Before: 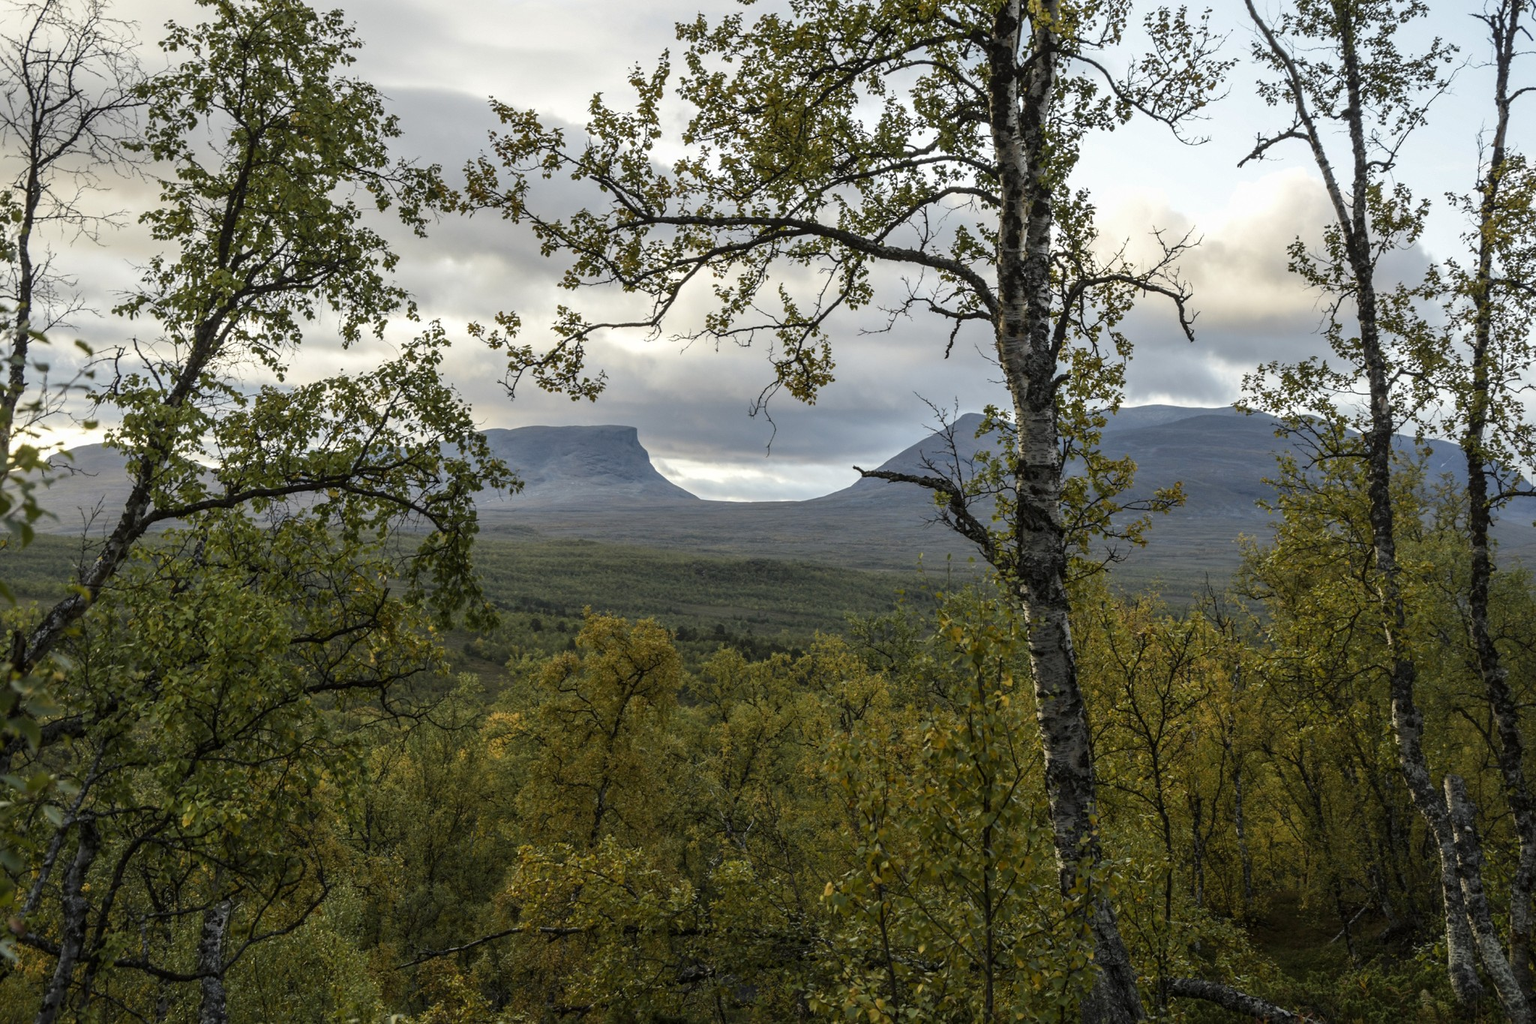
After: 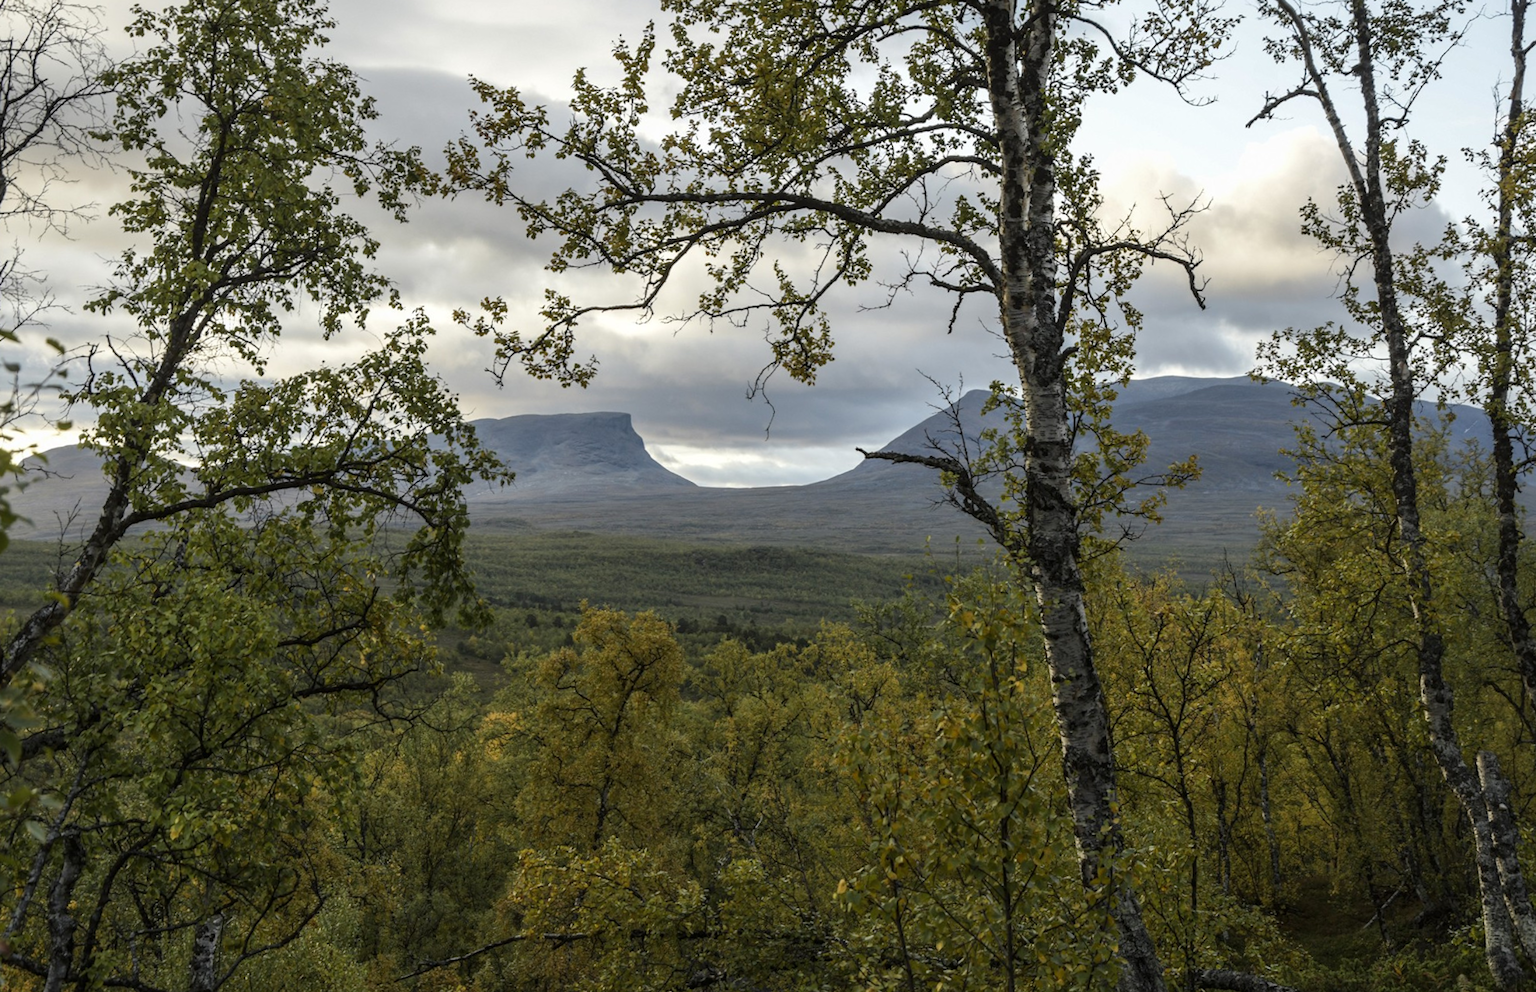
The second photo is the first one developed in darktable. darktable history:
rotate and perspective: rotation -2°, crop left 0.022, crop right 0.978, crop top 0.049, crop bottom 0.951
crop and rotate: angle -0.5°
